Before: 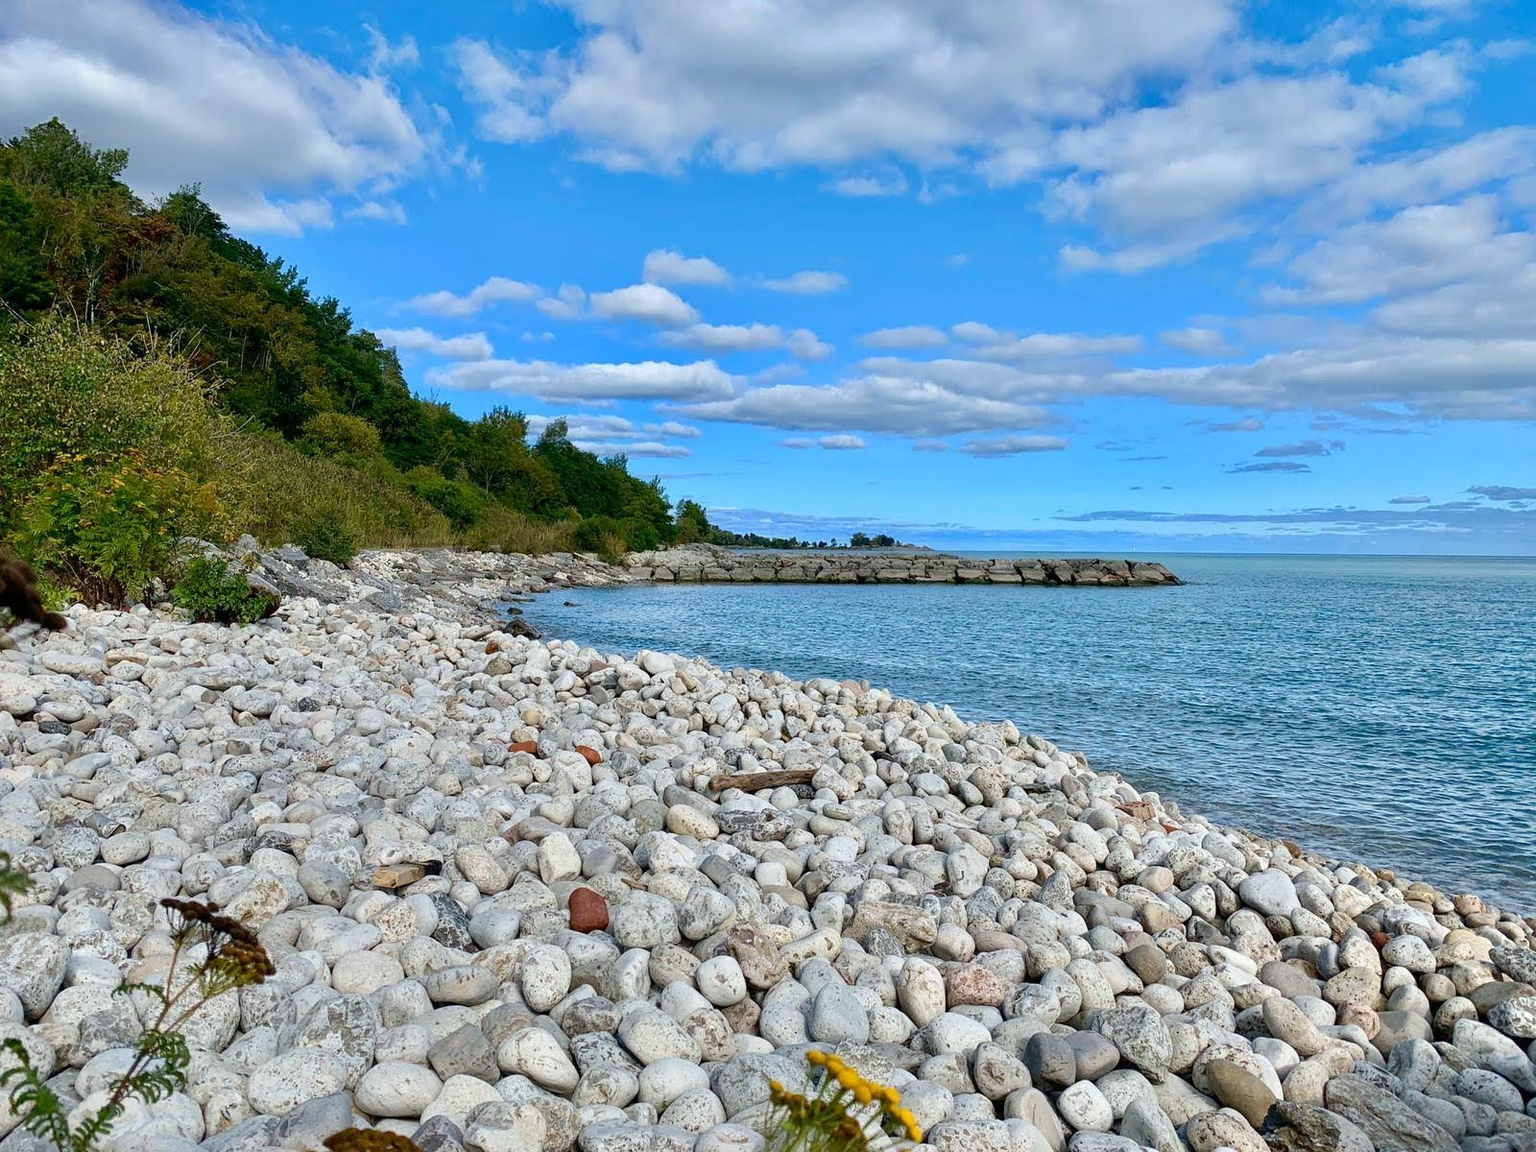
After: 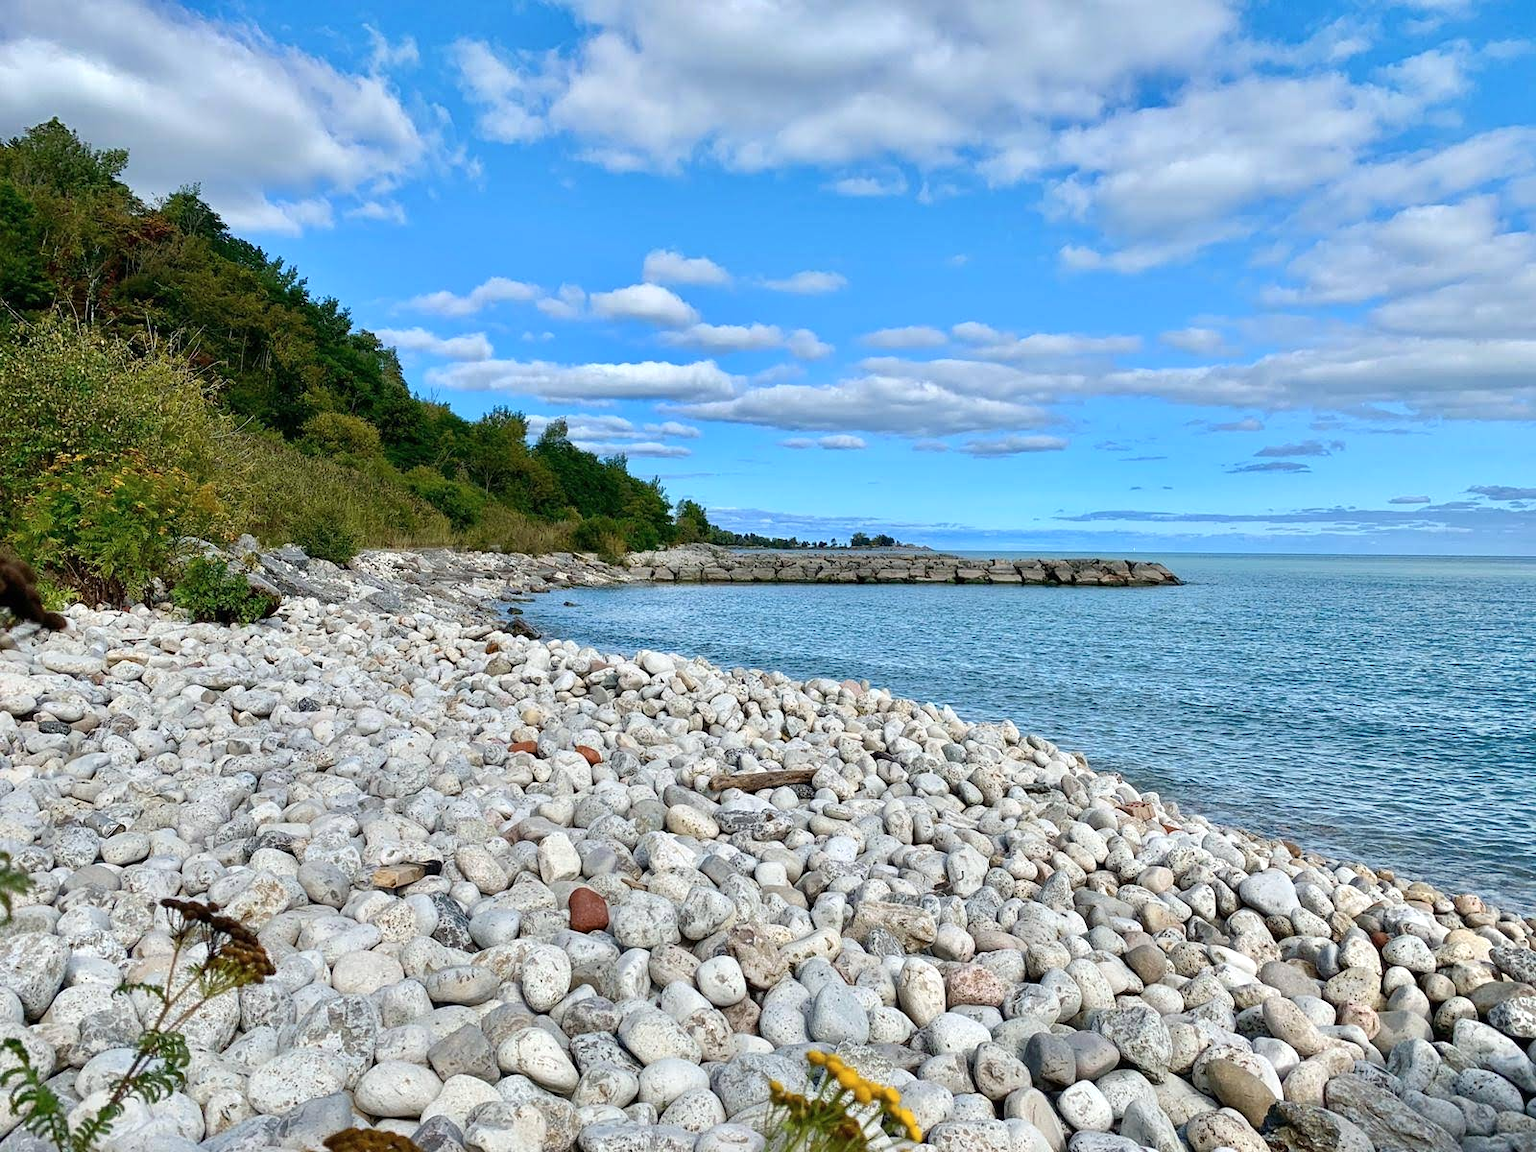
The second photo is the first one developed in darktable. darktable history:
contrast brightness saturation: saturation -0.062
exposure: exposure 0.212 EV, compensate highlight preservation false
